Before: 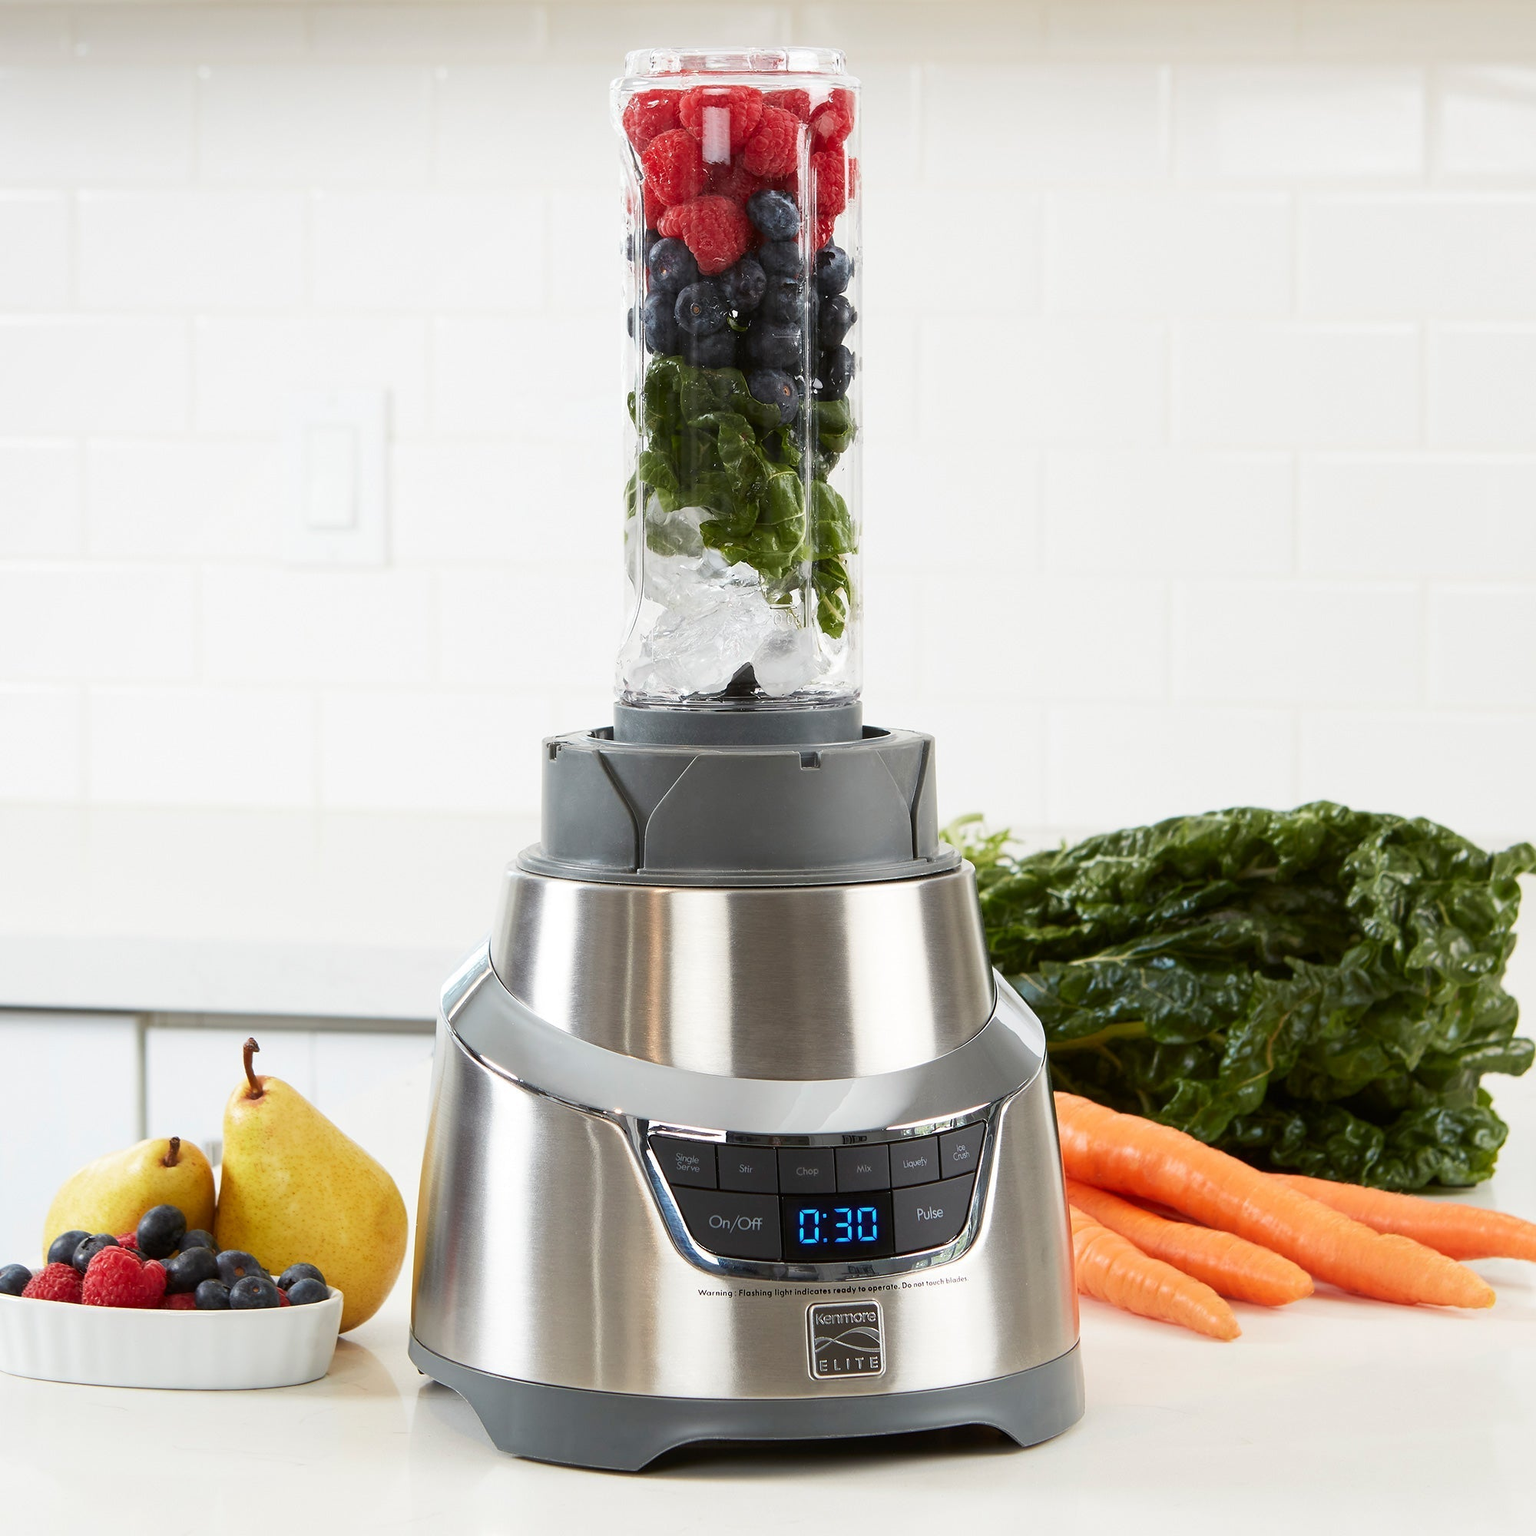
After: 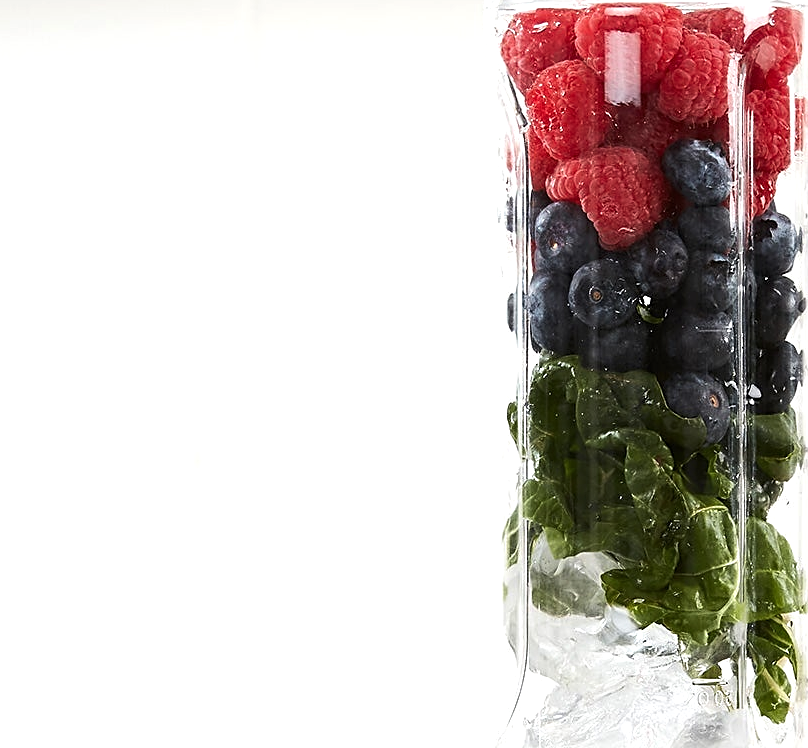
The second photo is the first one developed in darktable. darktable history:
sharpen: on, module defaults
crop: left 15.513%, top 5.448%, right 44.05%, bottom 57.14%
tone equalizer: -8 EV -0.451 EV, -7 EV -0.398 EV, -6 EV -0.333 EV, -5 EV -0.242 EV, -3 EV 0.205 EV, -2 EV 0.321 EV, -1 EV 0.378 EV, +0 EV 0.404 EV, edges refinement/feathering 500, mask exposure compensation -1.57 EV, preserve details no
